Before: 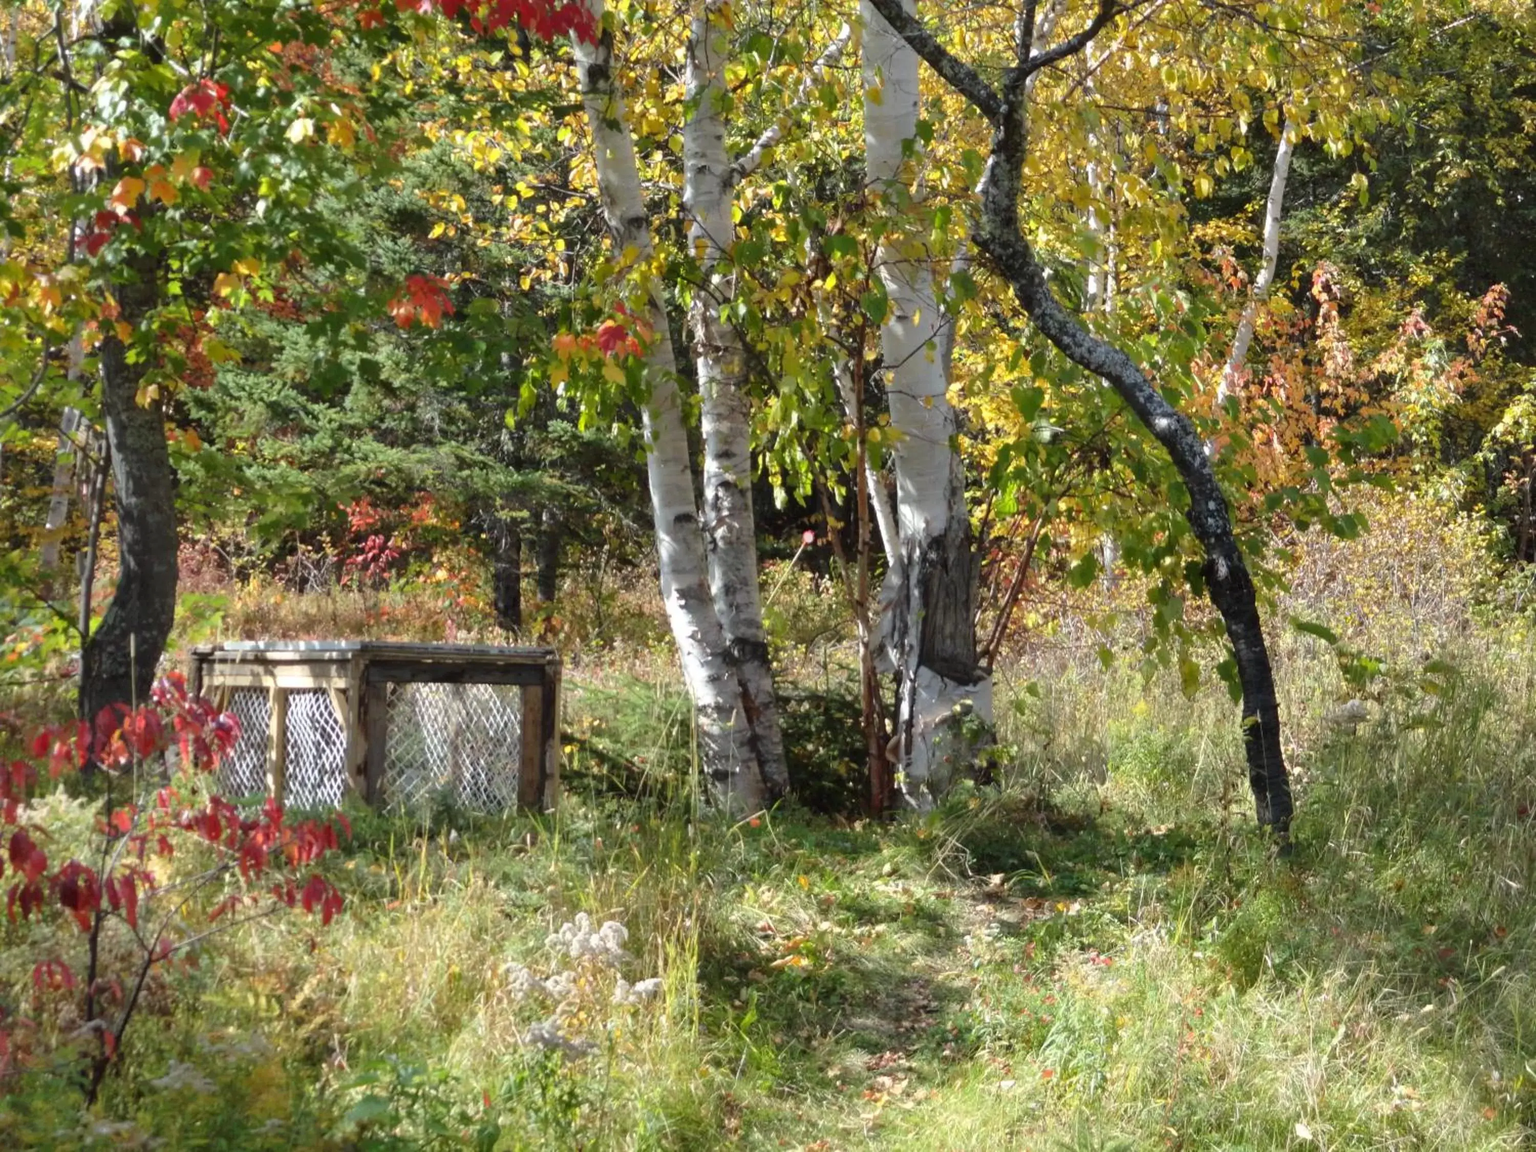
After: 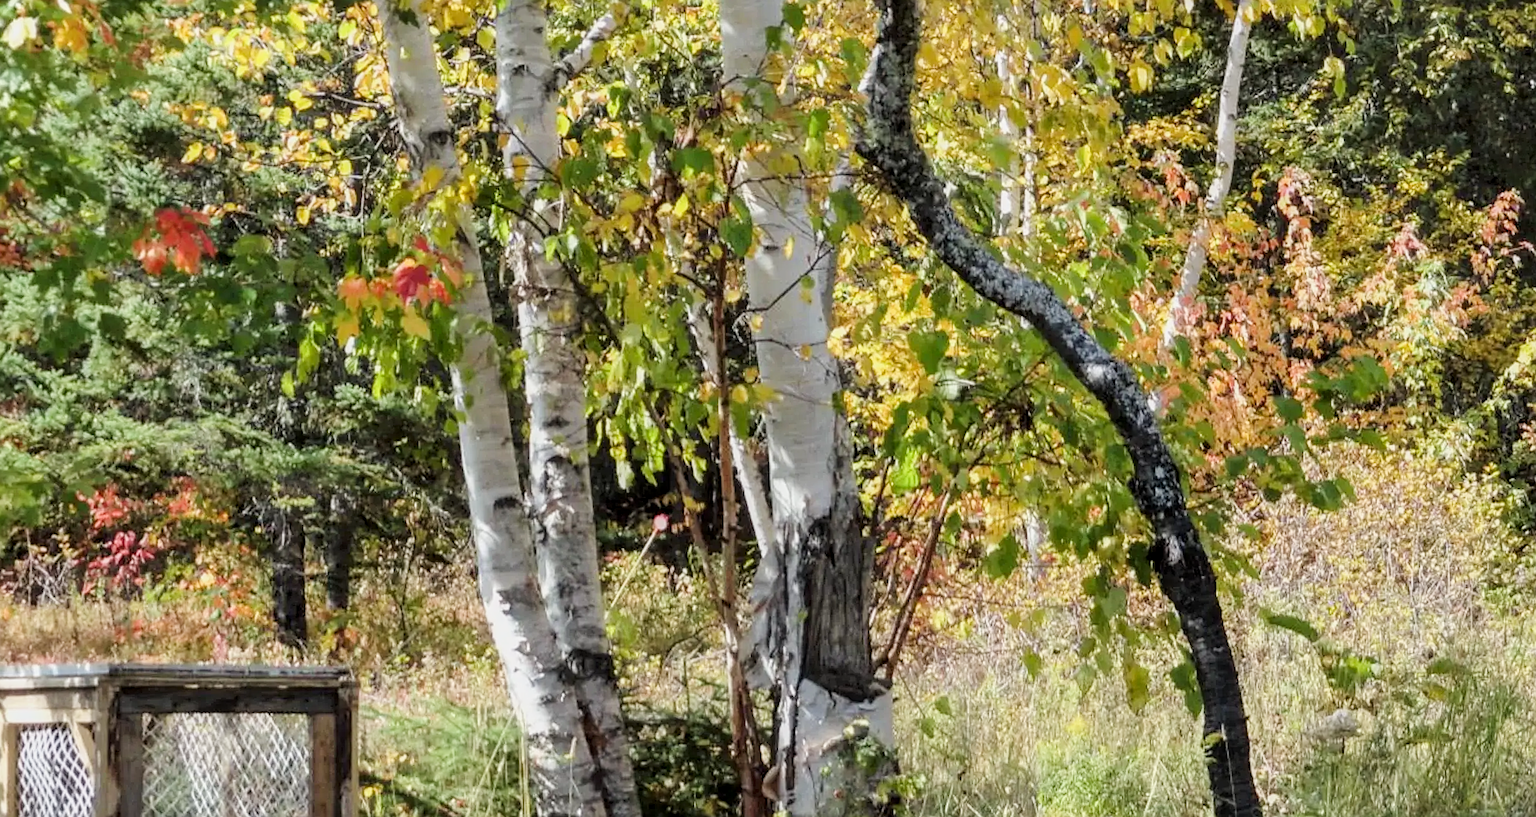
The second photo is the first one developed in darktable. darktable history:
filmic rgb: black relative exposure -7.65 EV, white relative exposure 4.56 EV, hardness 3.61
crop: left 18.38%, top 11.092%, right 2.134%, bottom 33.217%
exposure: exposure 0.64 EV, compensate highlight preservation false
local contrast: on, module defaults
rotate and perspective: rotation -1.24°, automatic cropping off
sharpen: on, module defaults
